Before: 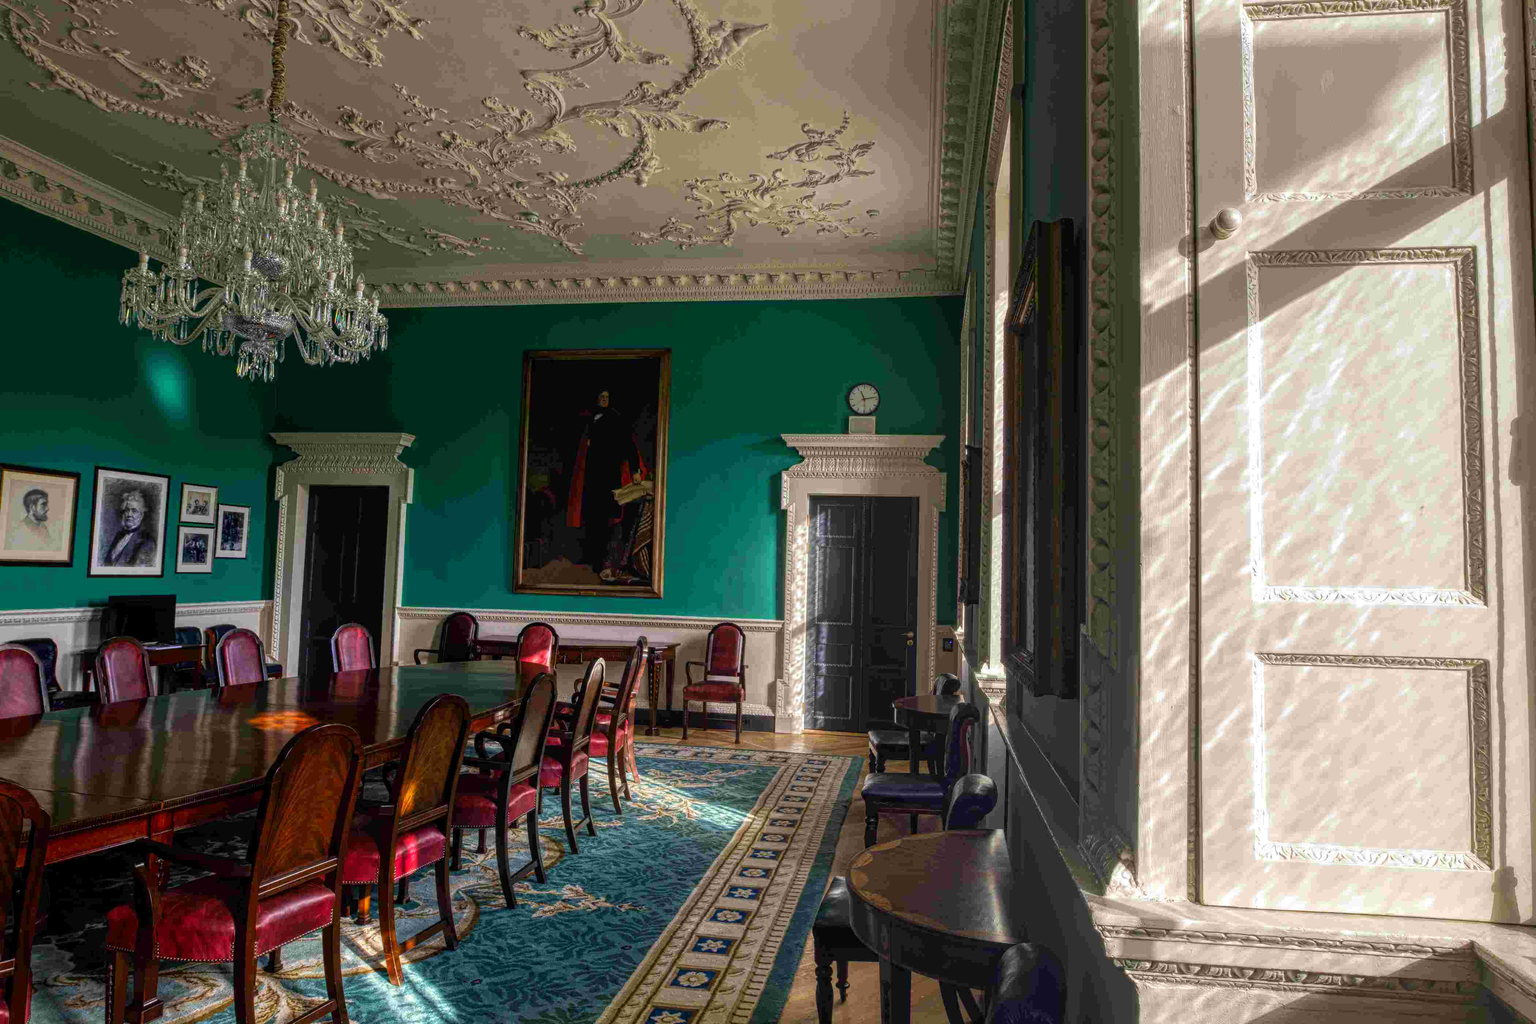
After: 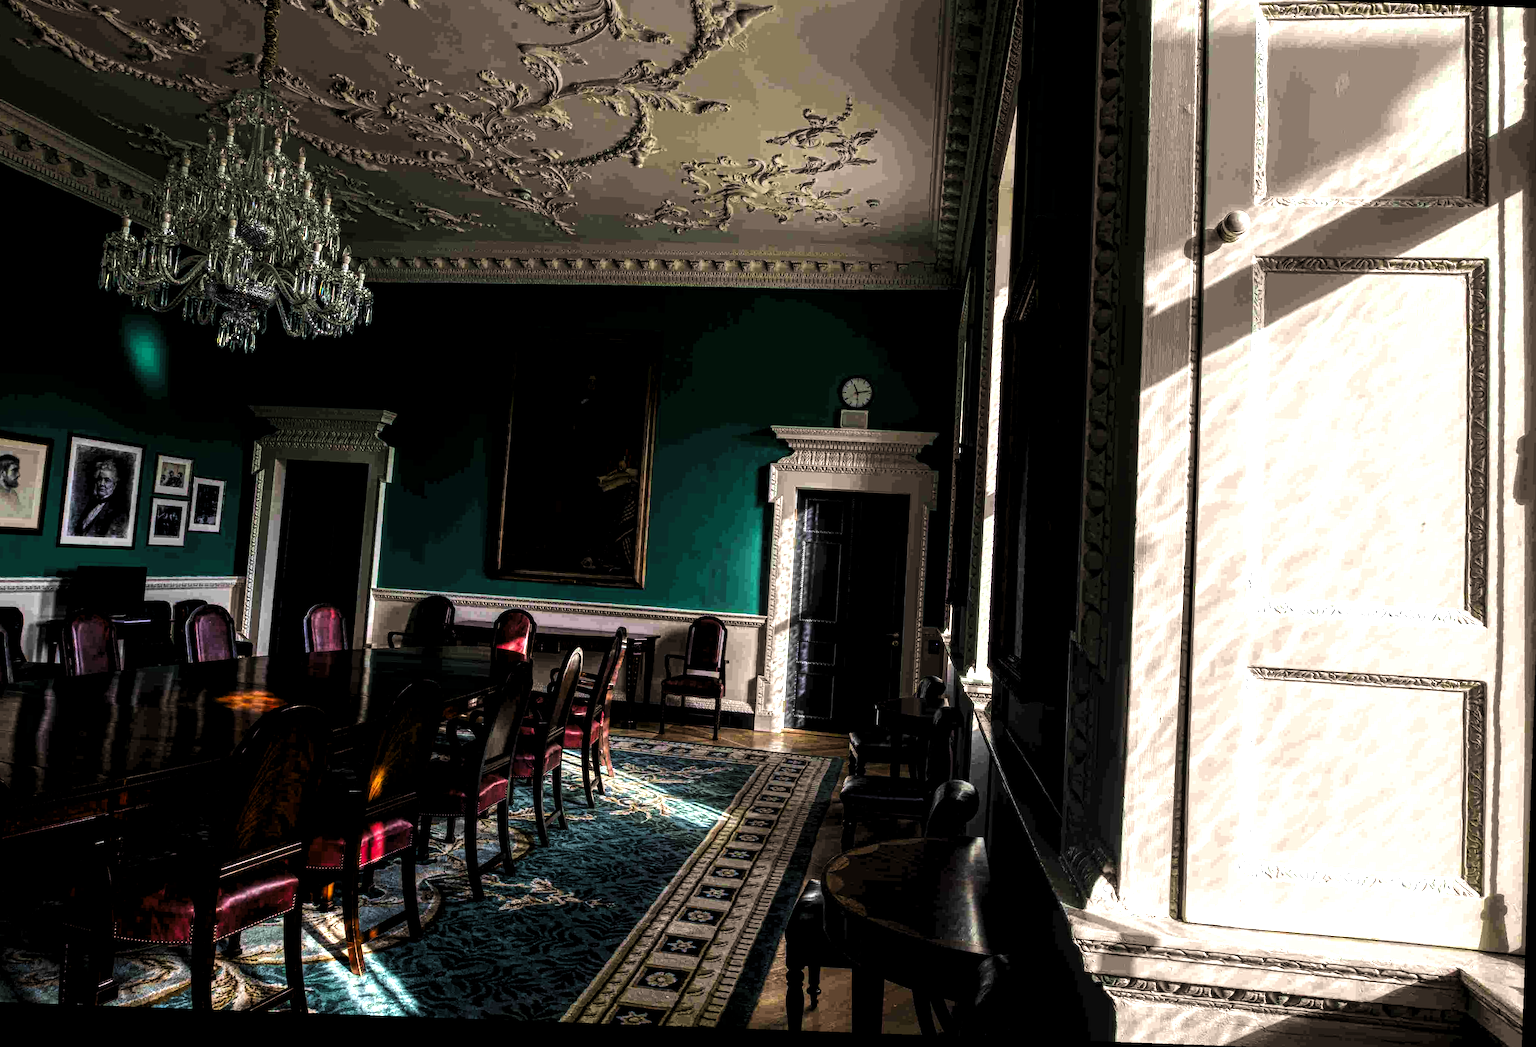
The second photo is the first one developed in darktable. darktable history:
tone equalizer: -8 EV -0.712 EV, -7 EV -0.673 EV, -6 EV -0.572 EV, -5 EV -0.417 EV, -3 EV 0.365 EV, -2 EV 0.6 EV, -1 EV 0.695 EV, +0 EV 0.78 EV, edges refinement/feathering 500, mask exposure compensation -1.57 EV, preserve details no
levels: levels [0.116, 0.574, 1]
crop and rotate: angle -2.05°, left 3.074%, top 4.292%, right 1.379%, bottom 0.704%
contrast brightness saturation: brightness -0.086
